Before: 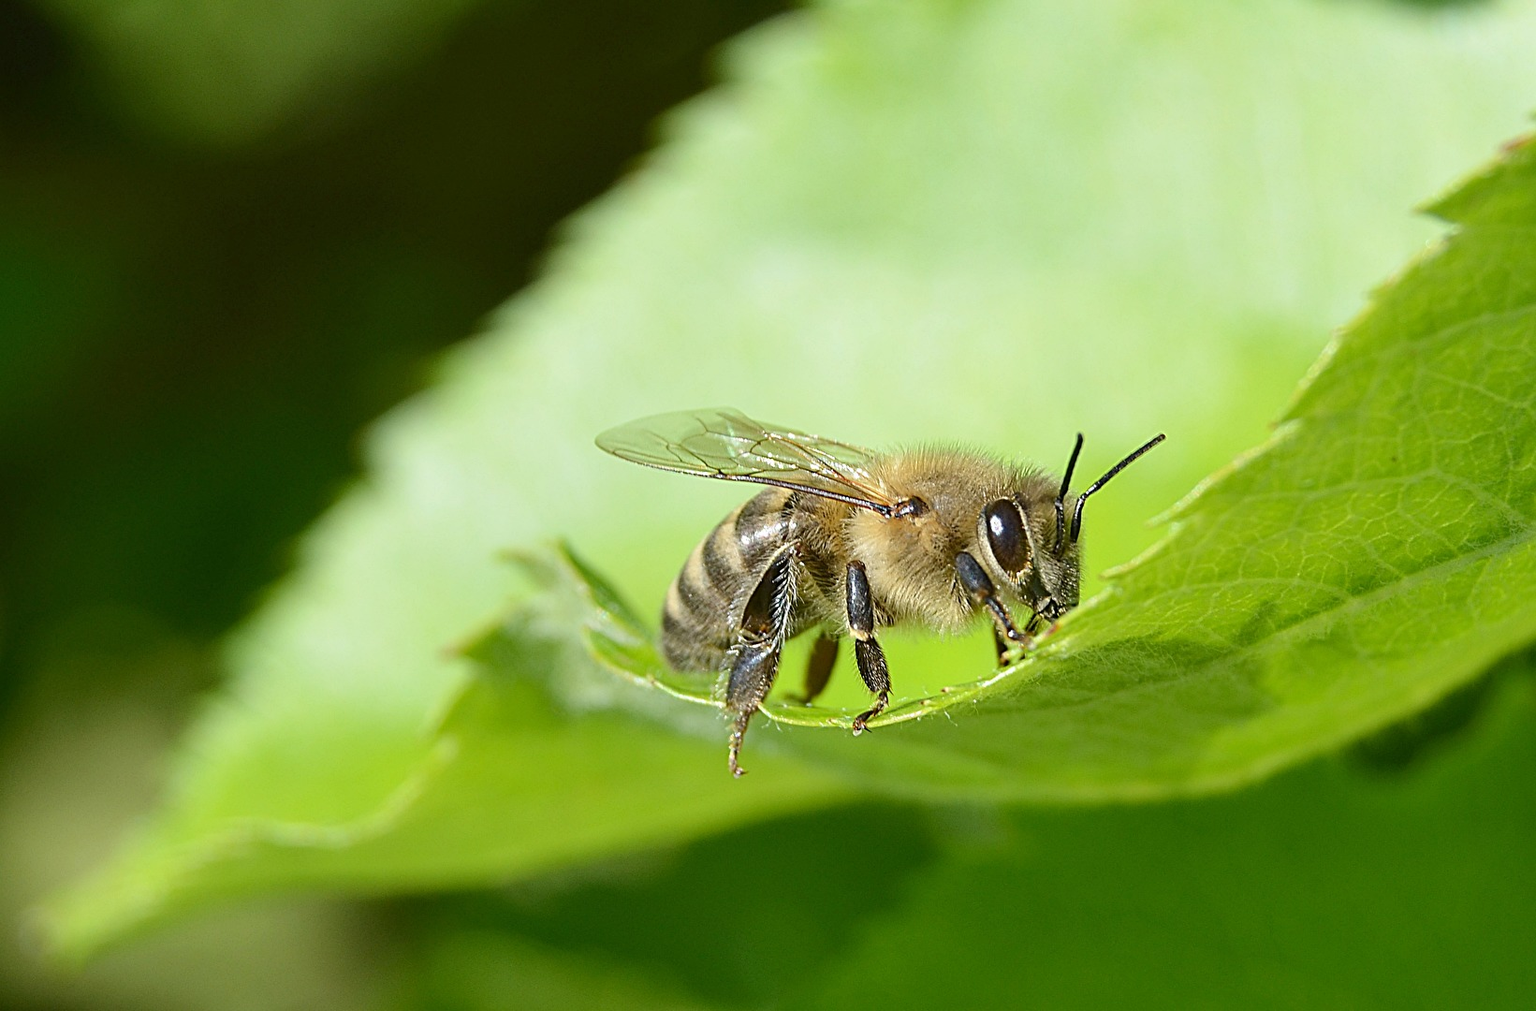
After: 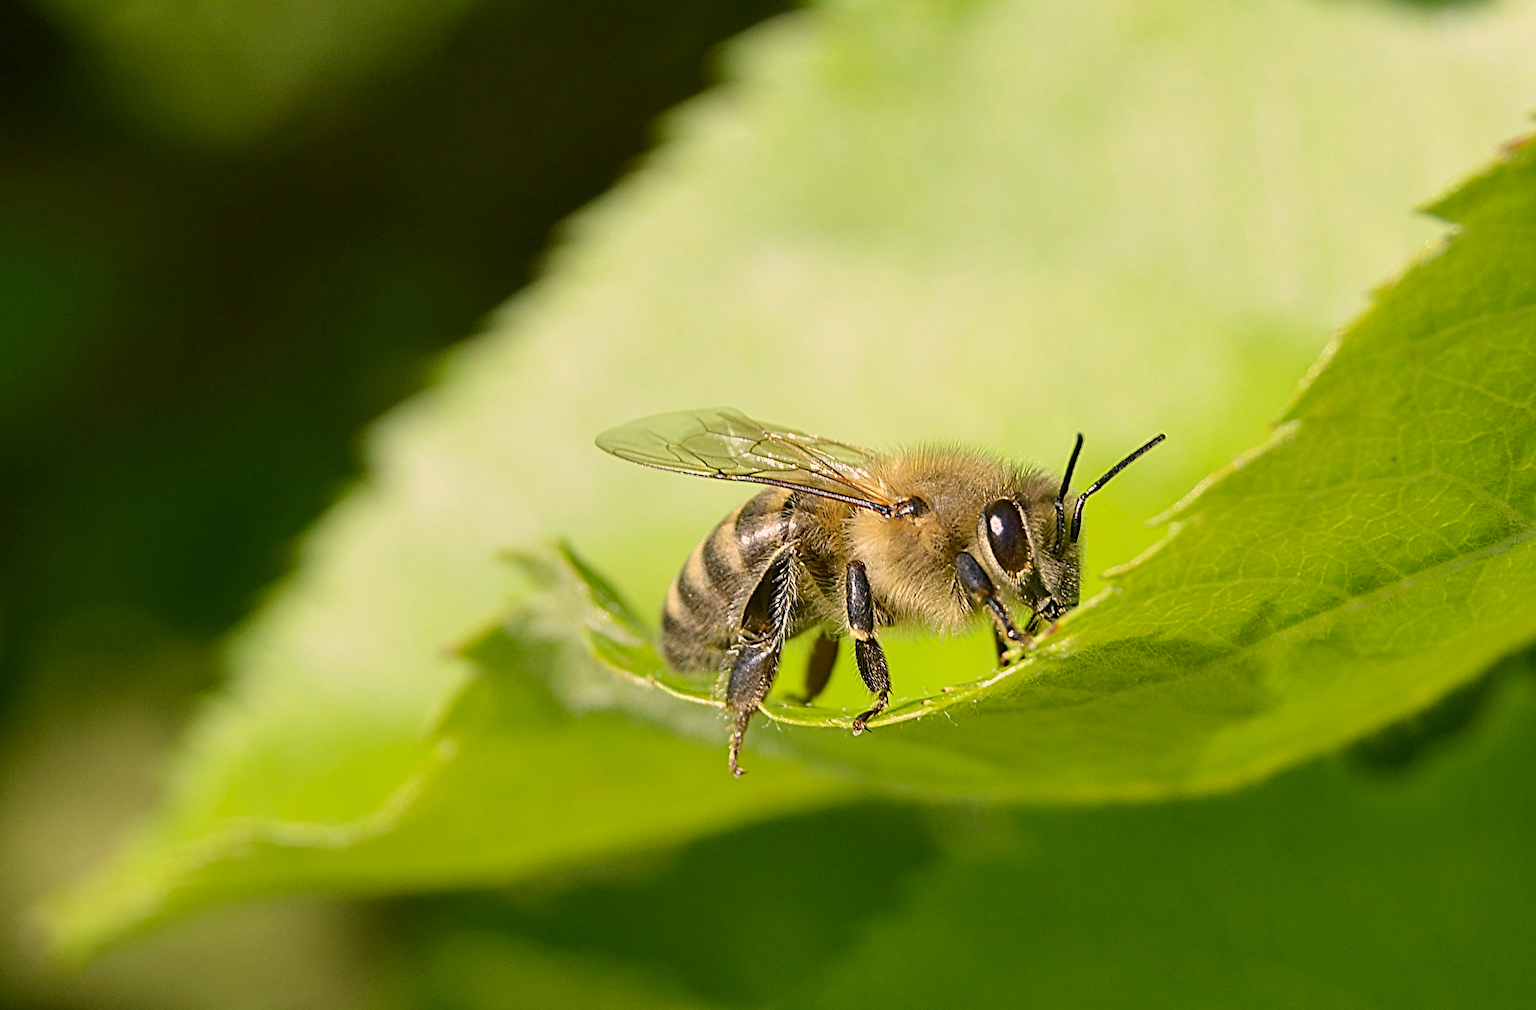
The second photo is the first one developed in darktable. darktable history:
color correction: highlights a* 11.44, highlights b* 12.33
exposure: black level correction 0.002, exposure -0.108 EV, compensate highlight preservation false
